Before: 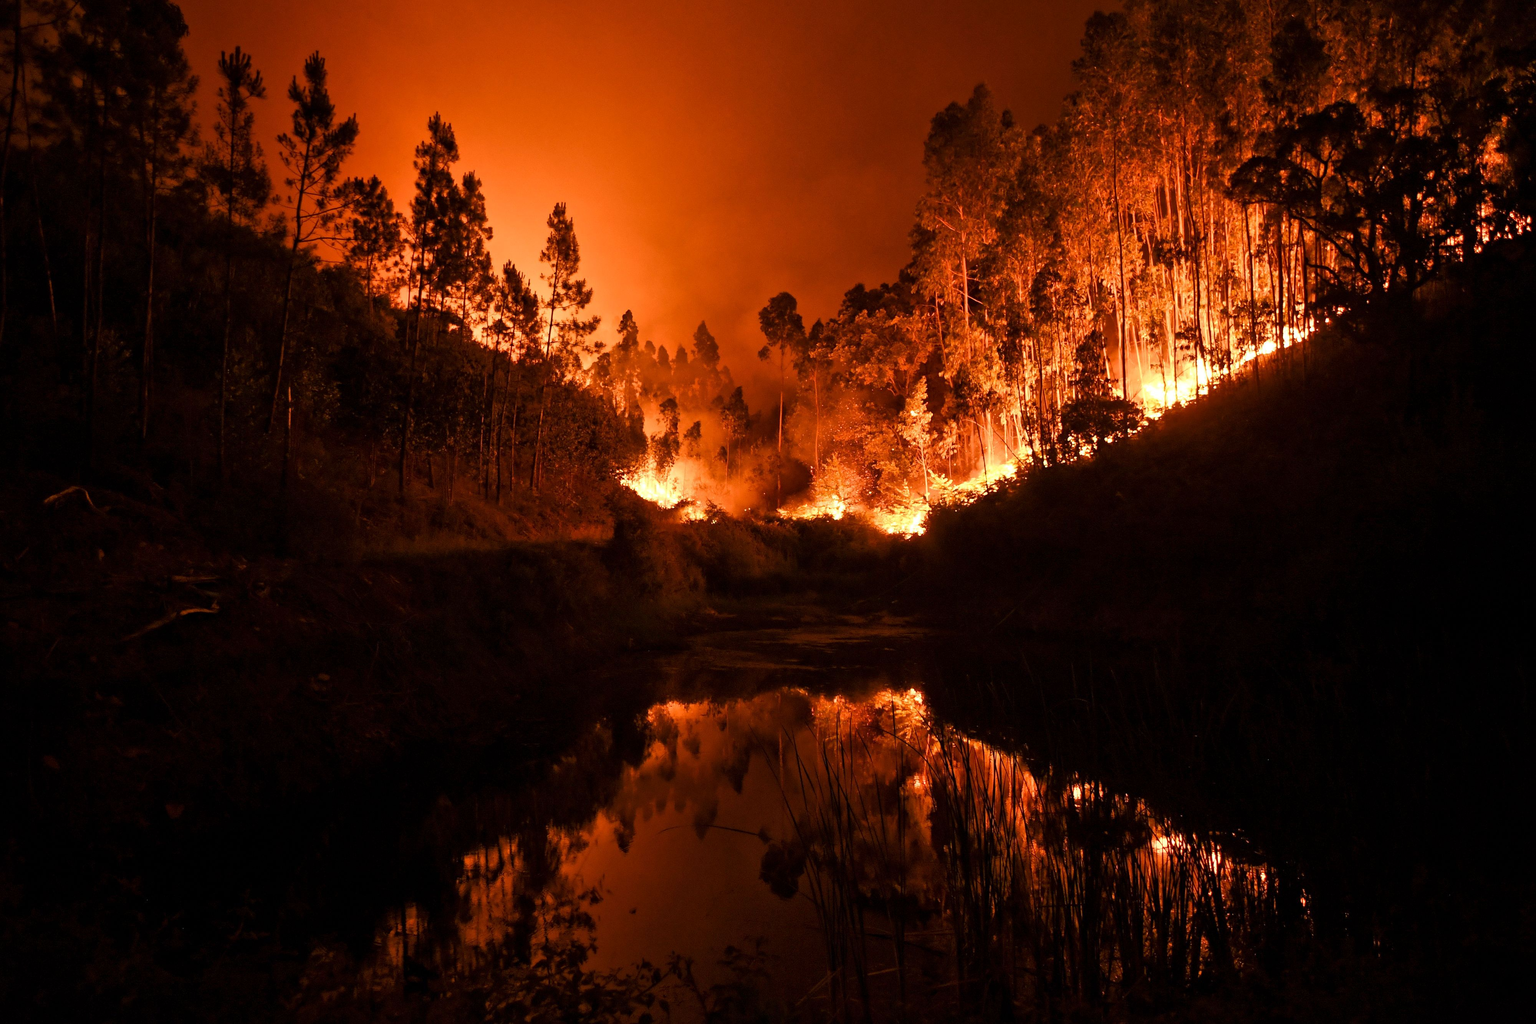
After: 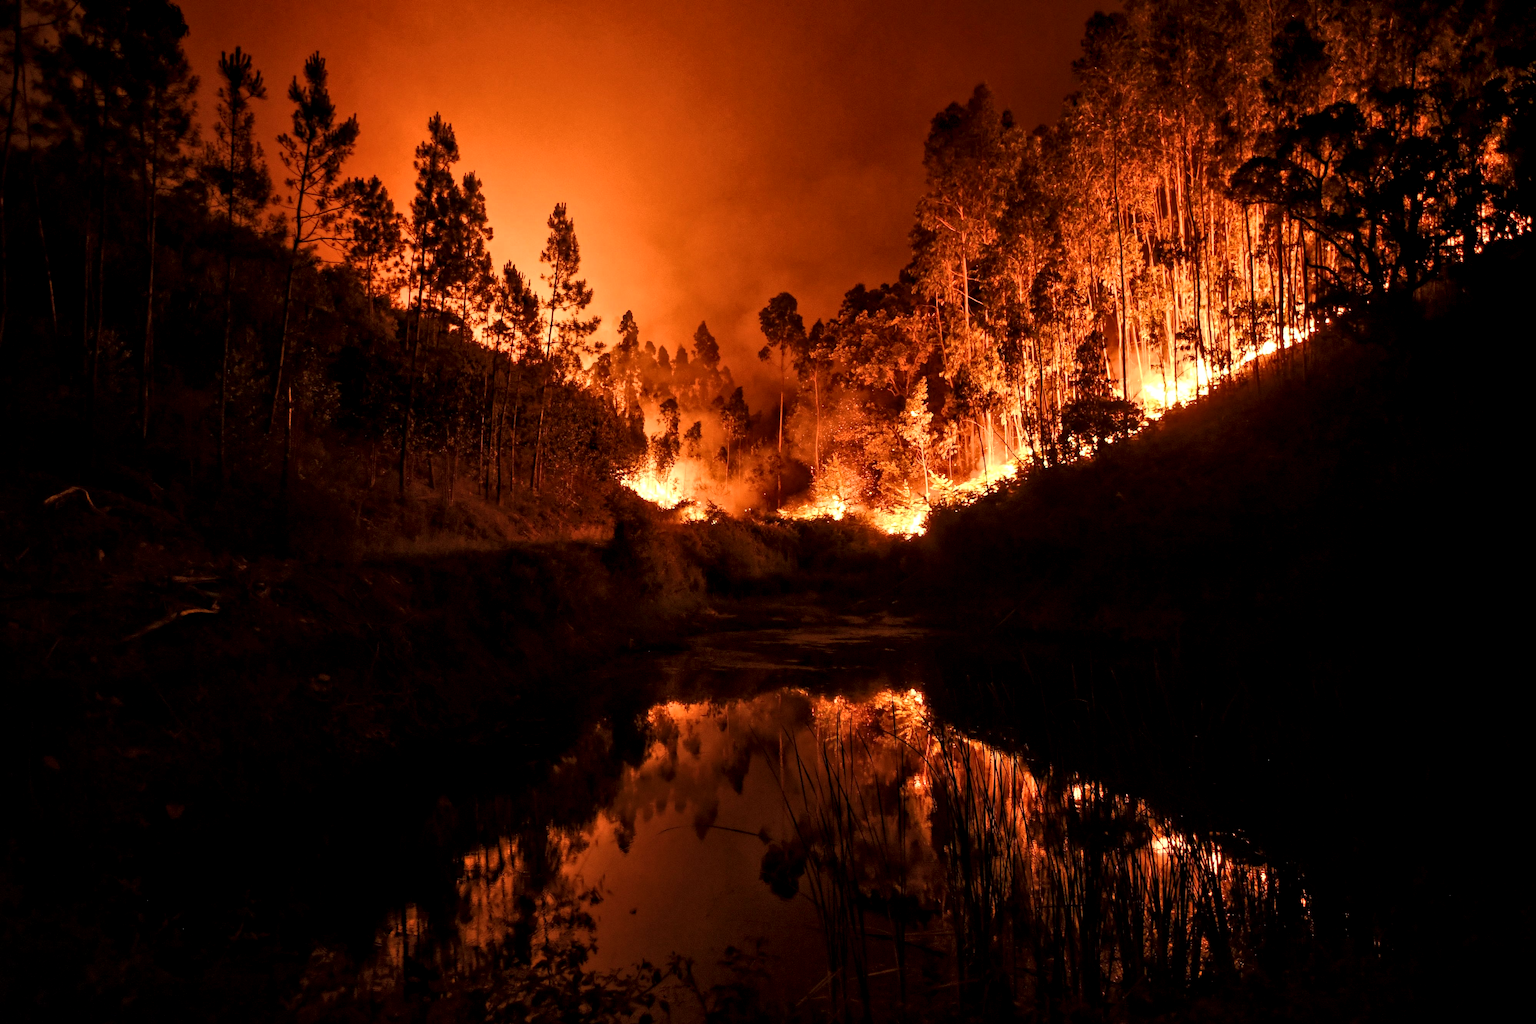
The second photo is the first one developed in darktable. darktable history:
contrast brightness saturation: contrast 0.14
local contrast: highlights 99%, shadows 86%, detail 160%, midtone range 0.2
